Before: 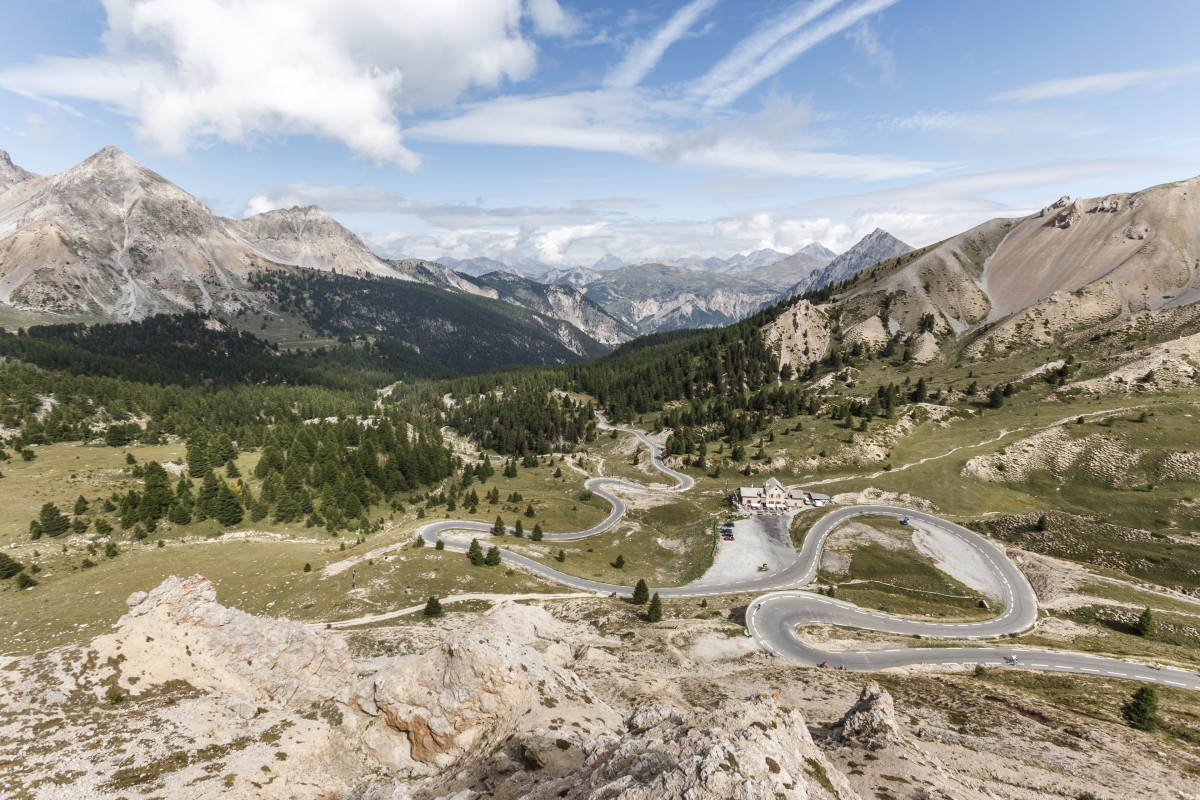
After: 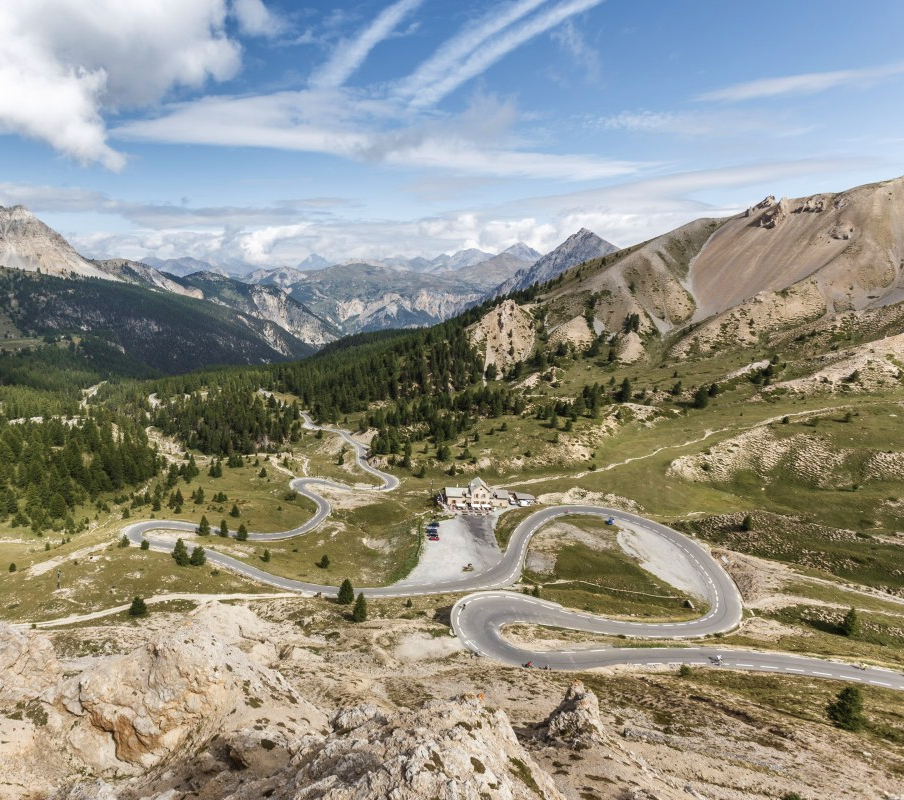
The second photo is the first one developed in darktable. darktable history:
crop and rotate: left 24.6%
velvia: on, module defaults
shadows and highlights: low approximation 0.01, soften with gaussian
